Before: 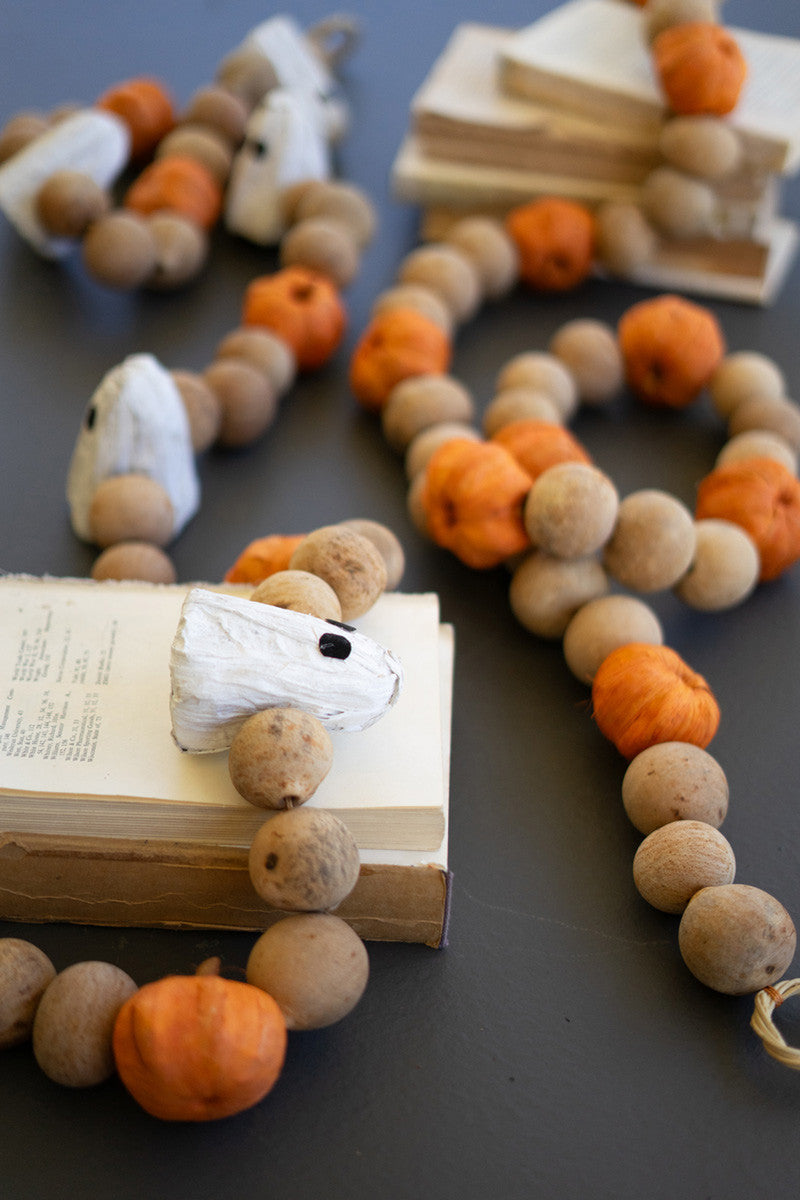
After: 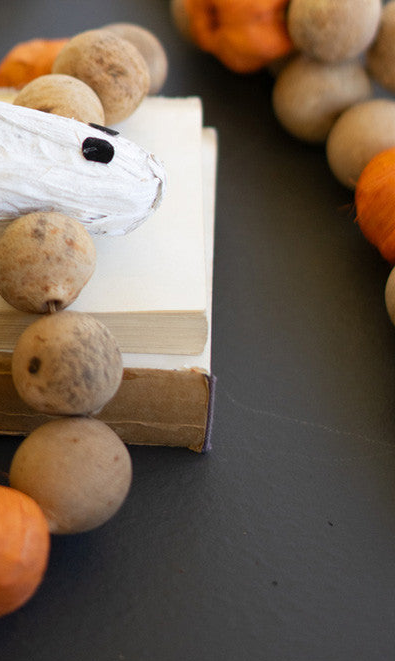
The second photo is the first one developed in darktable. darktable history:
crop: left 29.689%, top 41.375%, right 20.89%, bottom 3.504%
